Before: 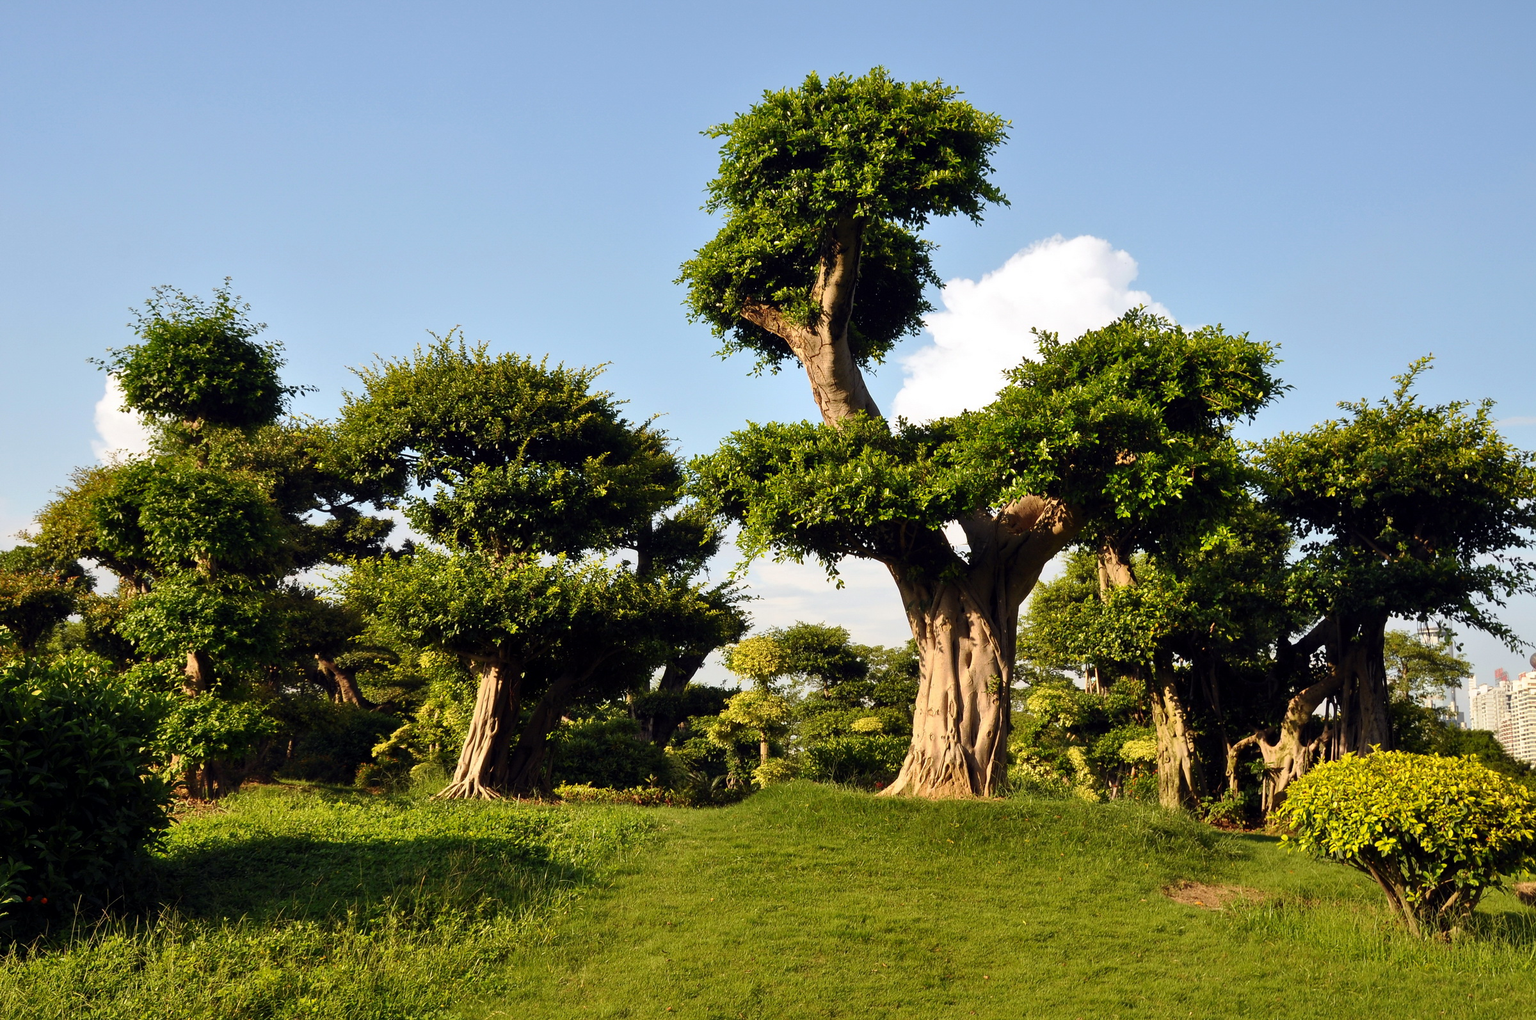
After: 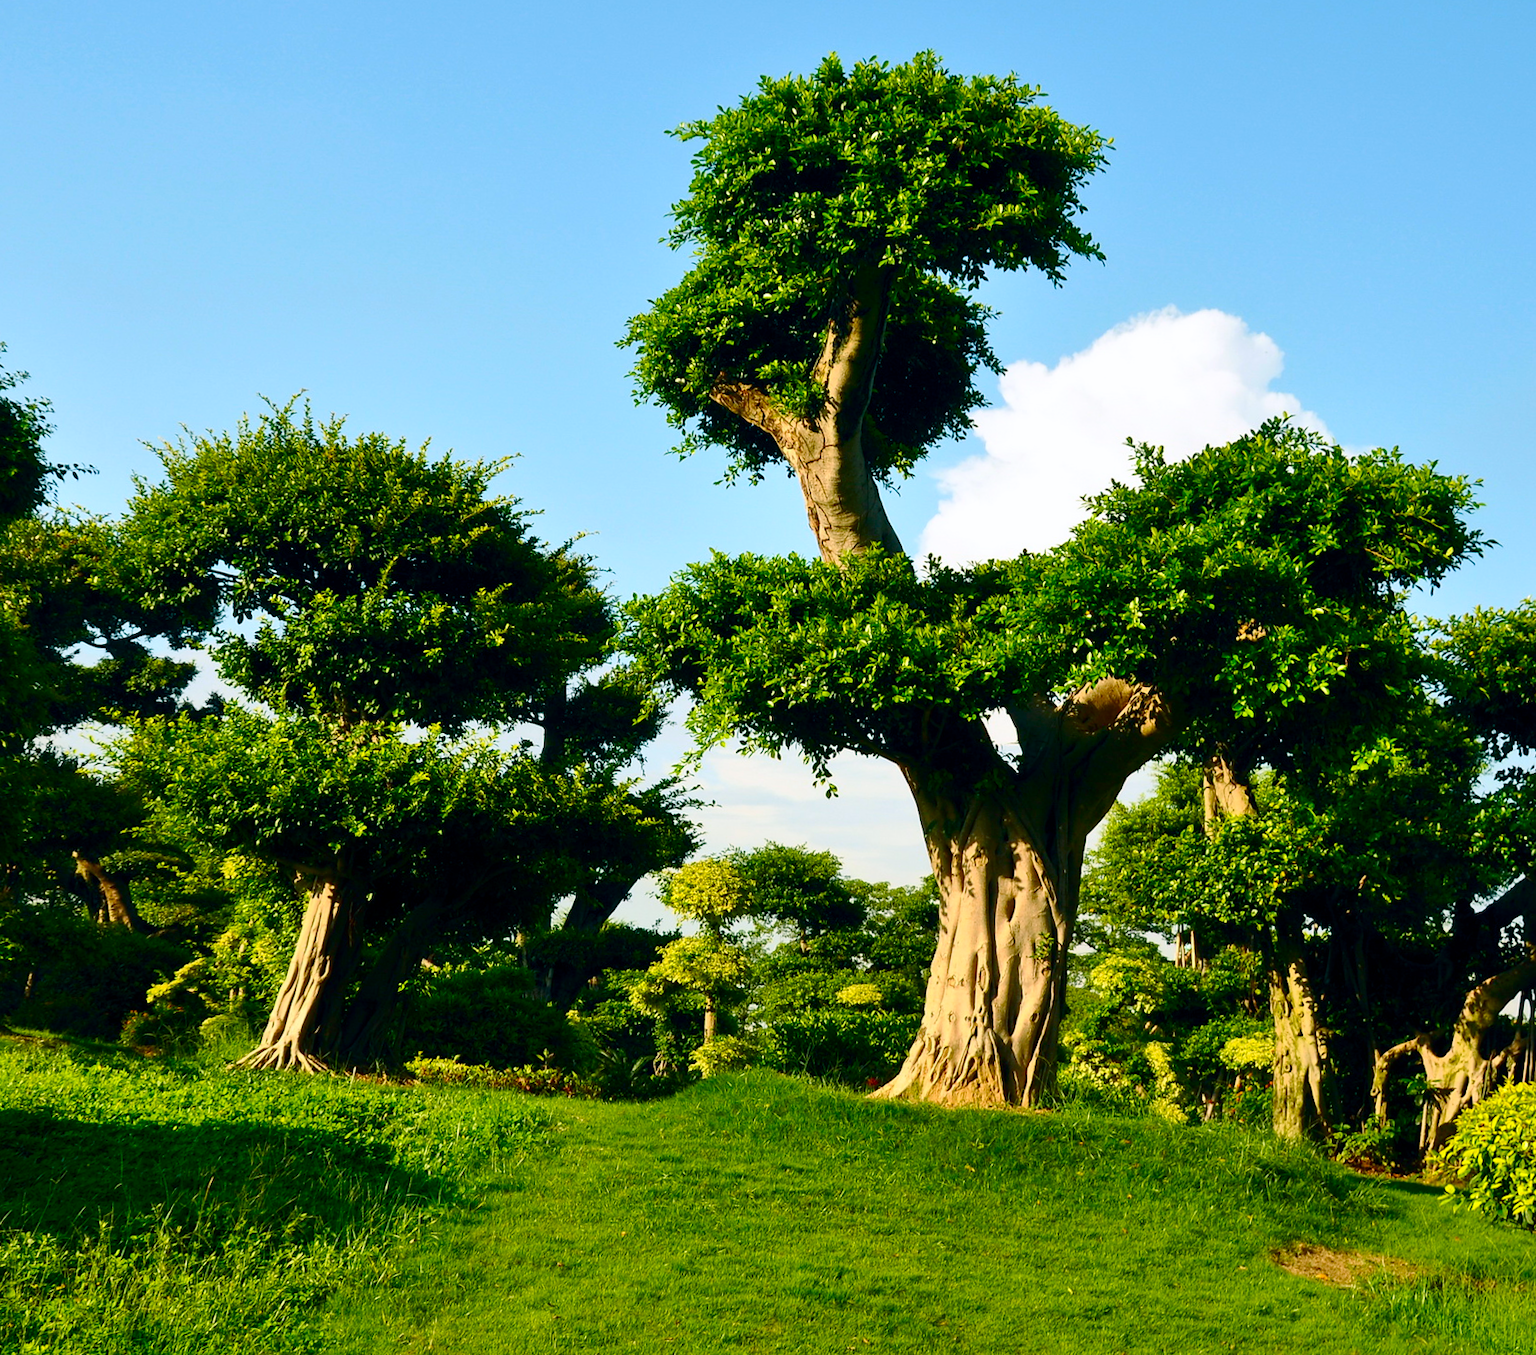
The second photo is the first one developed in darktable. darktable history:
contrast brightness saturation: contrast 0.155, saturation 0.327
color balance rgb: shadows lift › chroma 1.043%, shadows lift › hue 29.29°, power › chroma 2.122%, power › hue 168.82°, perceptual saturation grading › global saturation 20%, perceptual saturation grading › highlights -25.89%, perceptual saturation grading › shadows 26.14%
crop and rotate: angle -3.09°, left 14.125%, top 0.042%, right 10.726%, bottom 0.085%
